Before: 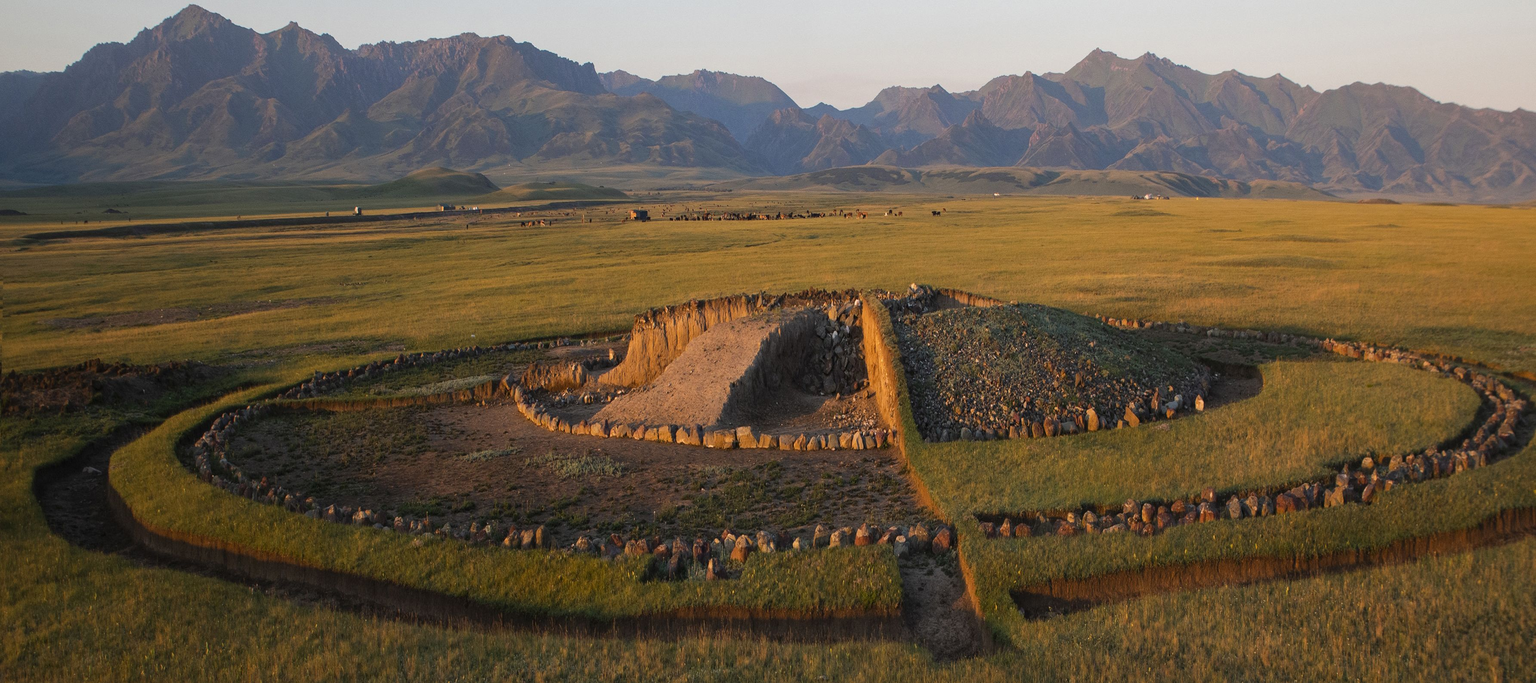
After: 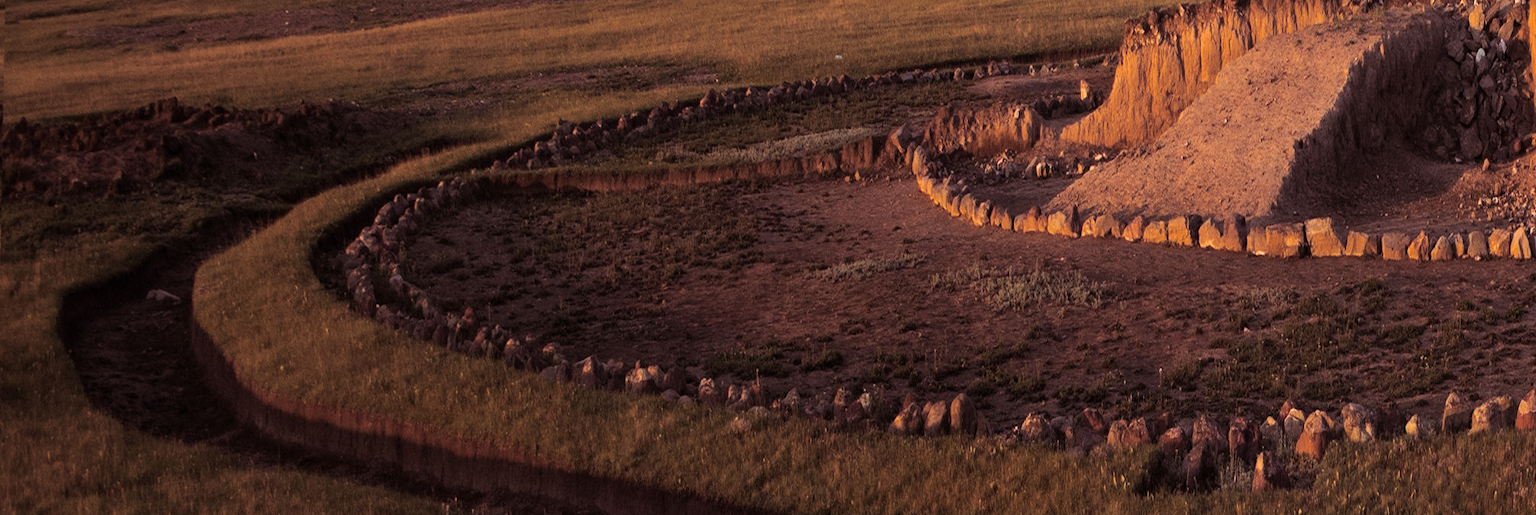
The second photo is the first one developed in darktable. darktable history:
crop: top 44.483%, right 43.593%, bottom 12.892%
rgb levels: preserve colors max RGB
split-toning: shadows › saturation 0.41, highlights › saturation 0, compress 33.55%
